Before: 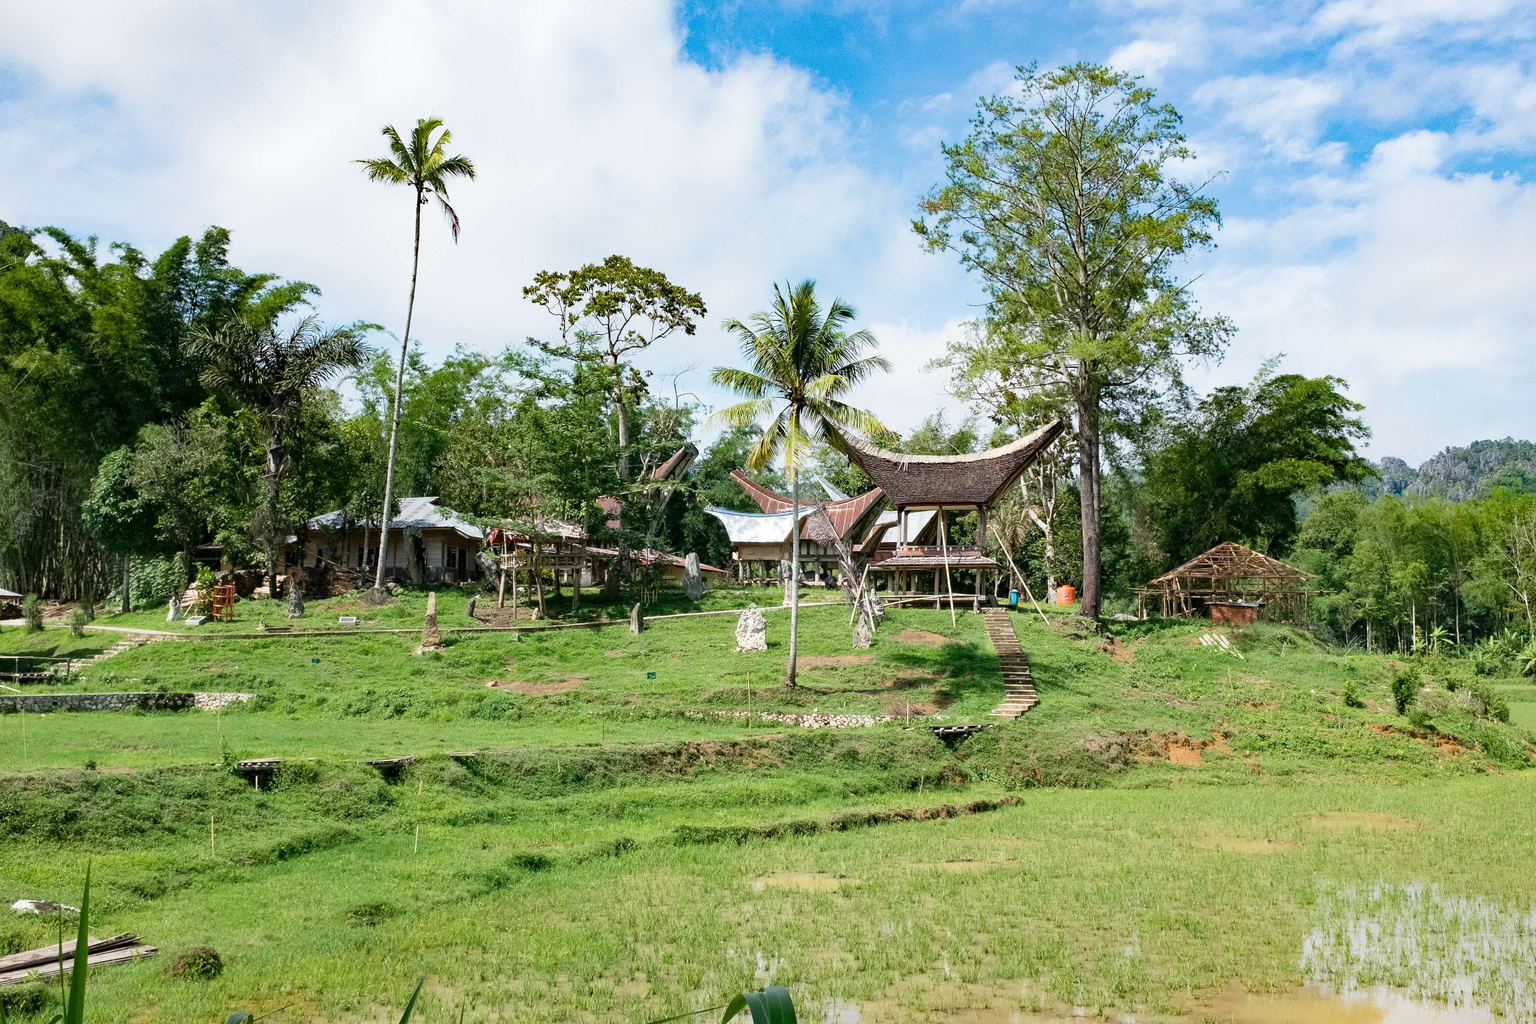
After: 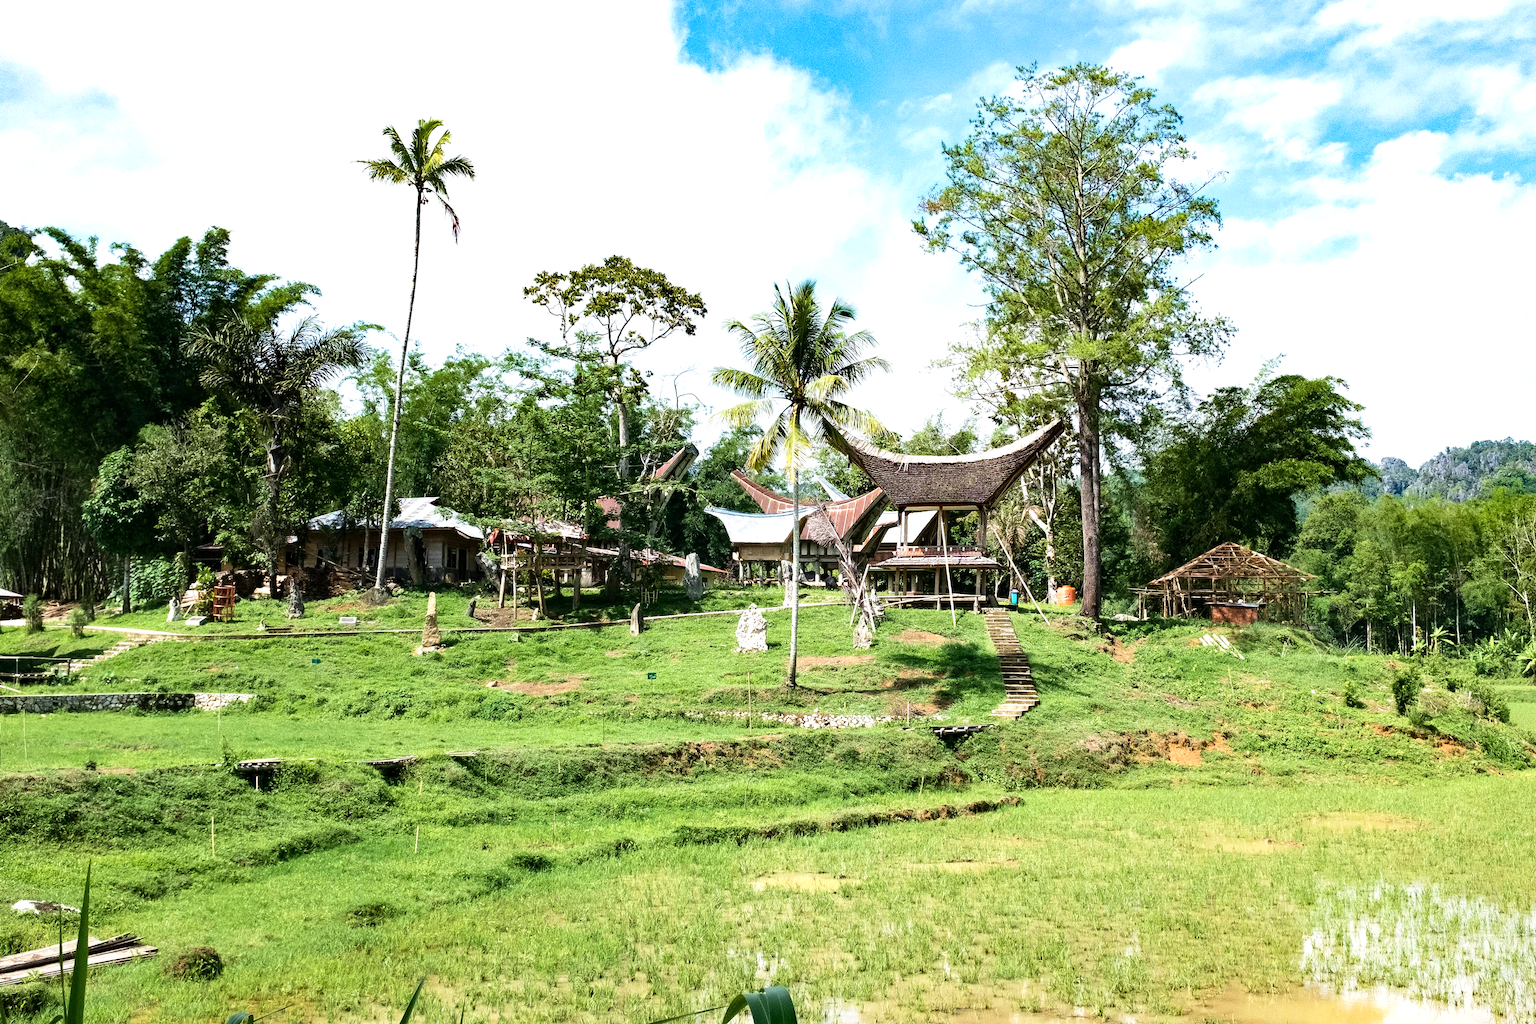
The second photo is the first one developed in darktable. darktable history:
tone equalizer: -8 EV -0.781 EV, -7 EV -0.71 EV, -6 EV -0.589 EV, -5 EV -0.362 EV, -3 EV 0.379 EV, -2 EV 0.6 EV, -1 EV 0.696 EV, +0 EV 0.779 EV, edges refinement/feathering 500, mask exposure compensation -1.57 EV, preserve details no
velvia: on, module defaults
